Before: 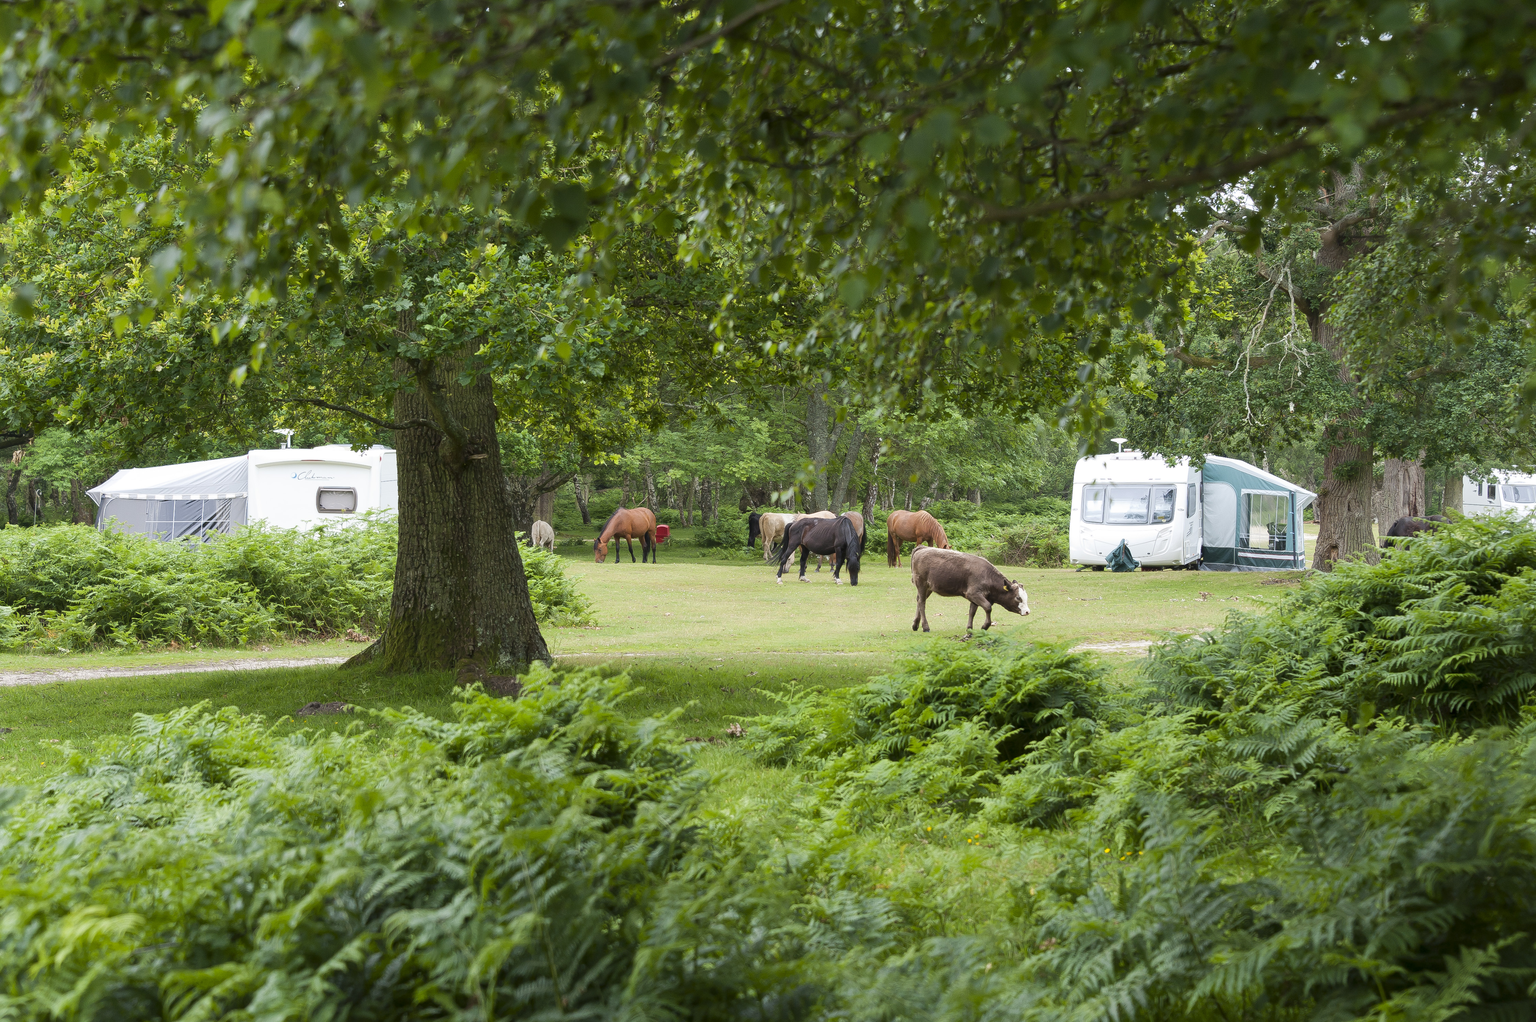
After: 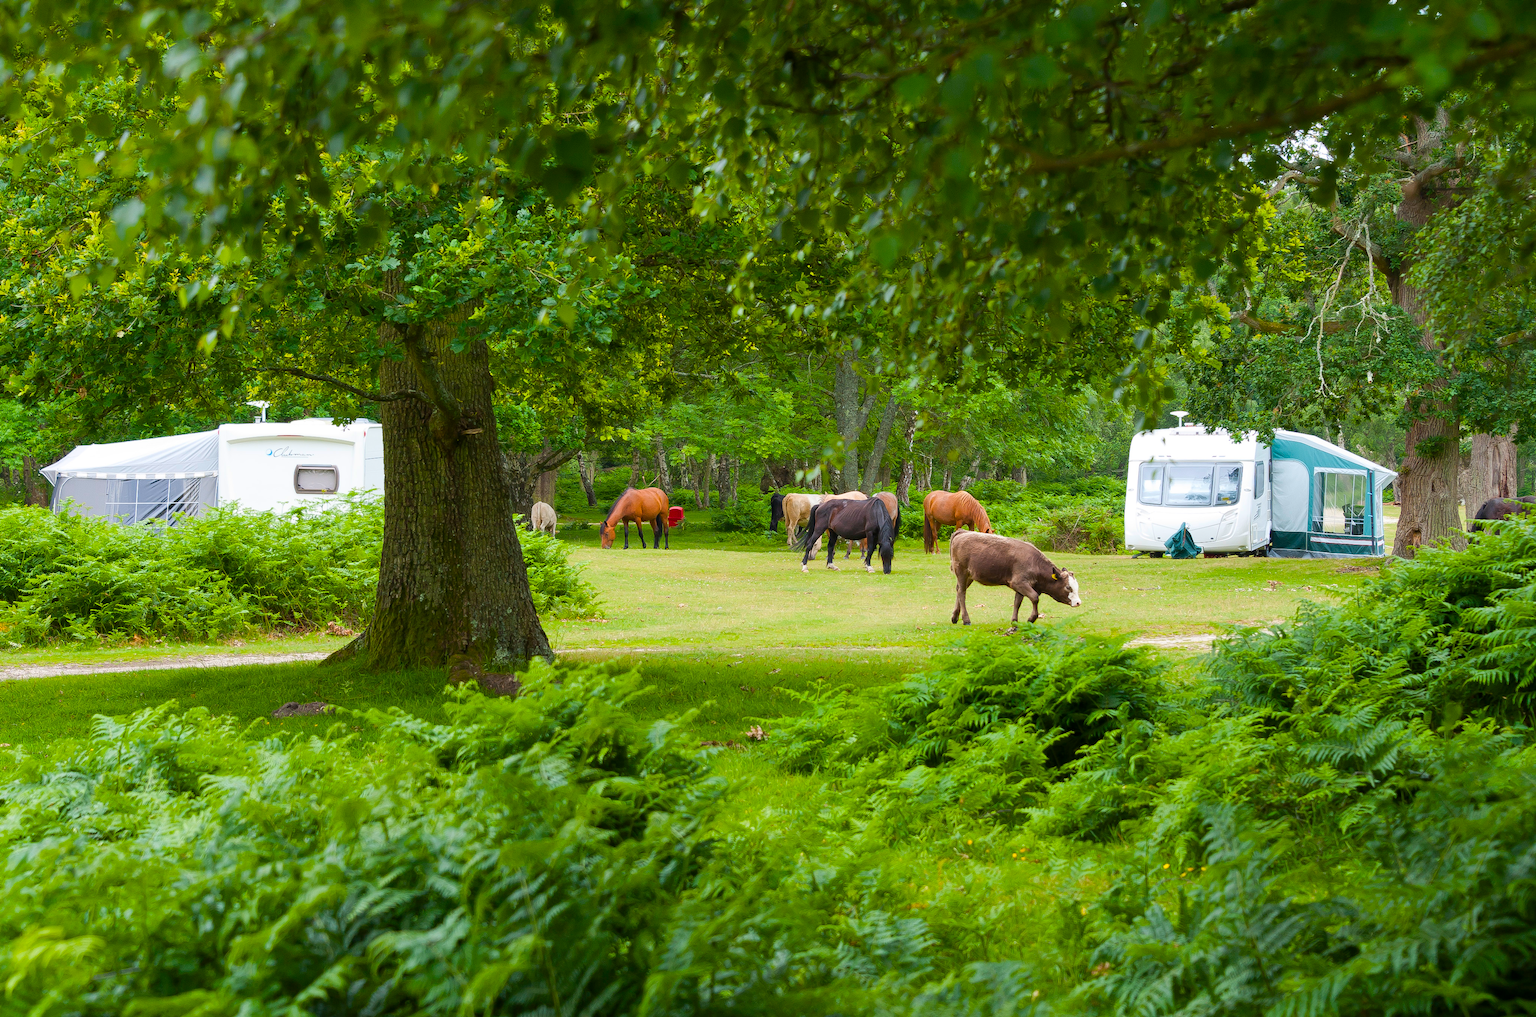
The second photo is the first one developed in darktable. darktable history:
color balance rgb: perceptual saturation grading › global saturation 41.247%, global vibrance 20%
crop: left 3.267%, top 6.458%, right 6.056%, bottom 3.245%
